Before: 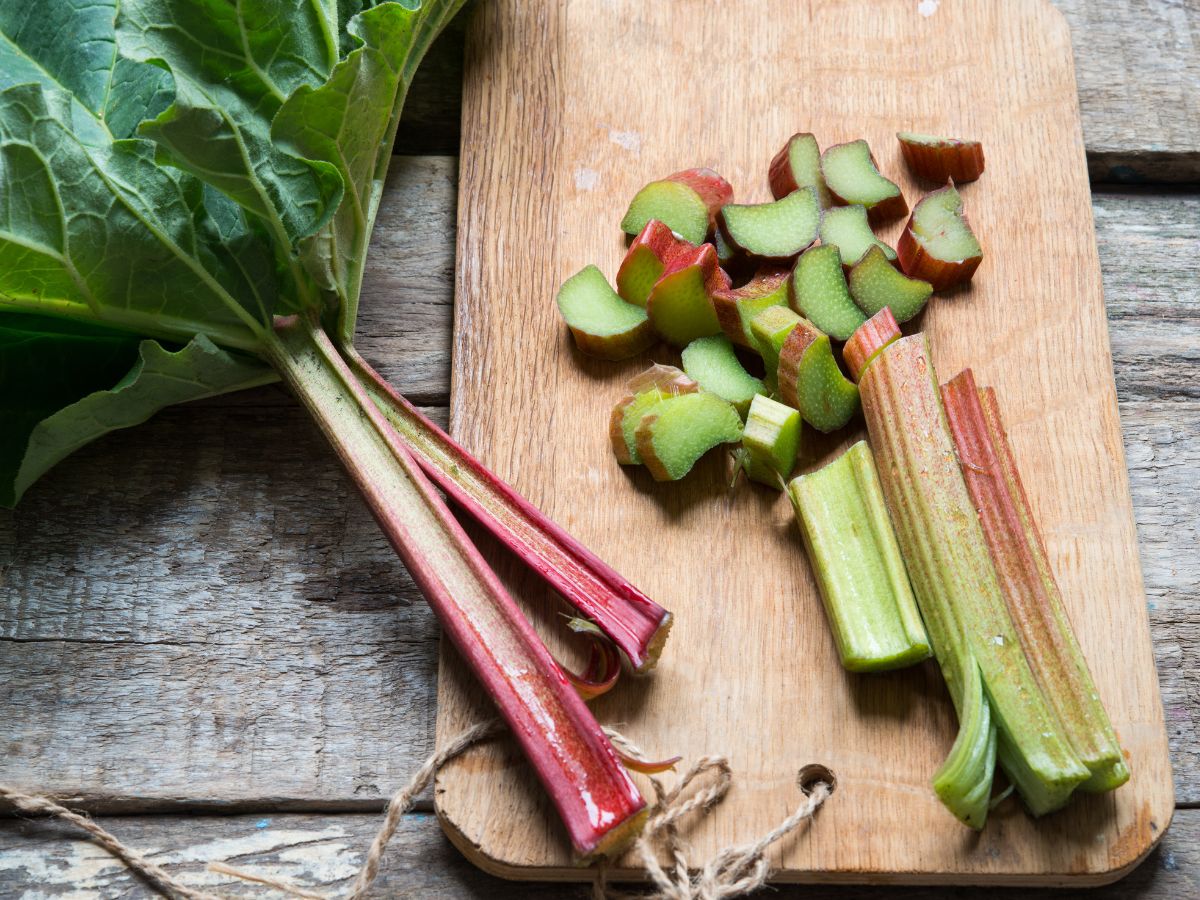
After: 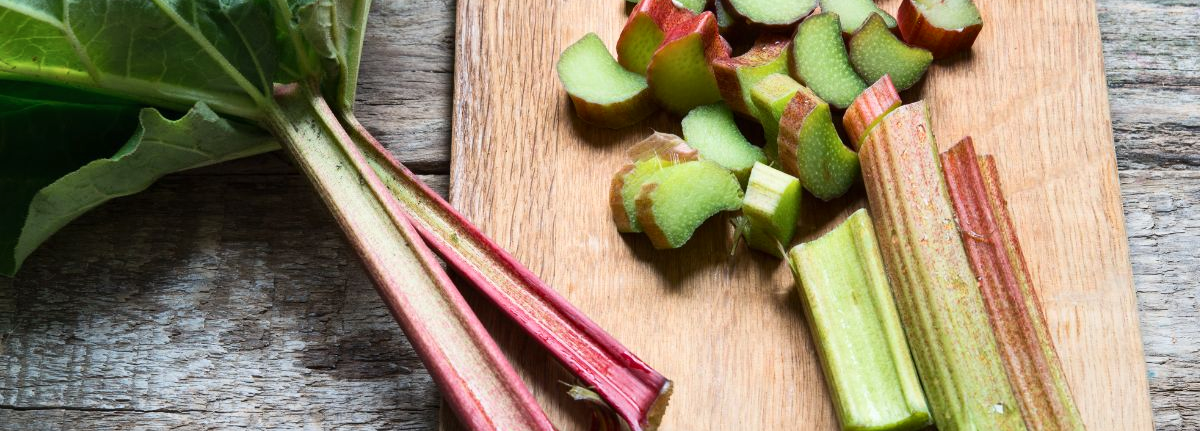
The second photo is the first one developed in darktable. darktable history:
contrast brightness saturation: contrast 0.153, brightness 0.052
crop and rotate: top 25.79%, bottom 26.288%
shadows and highlights: shadows 47.98, highlights -42.56, highlights color adjustment 78.64%, soften with gaussian
